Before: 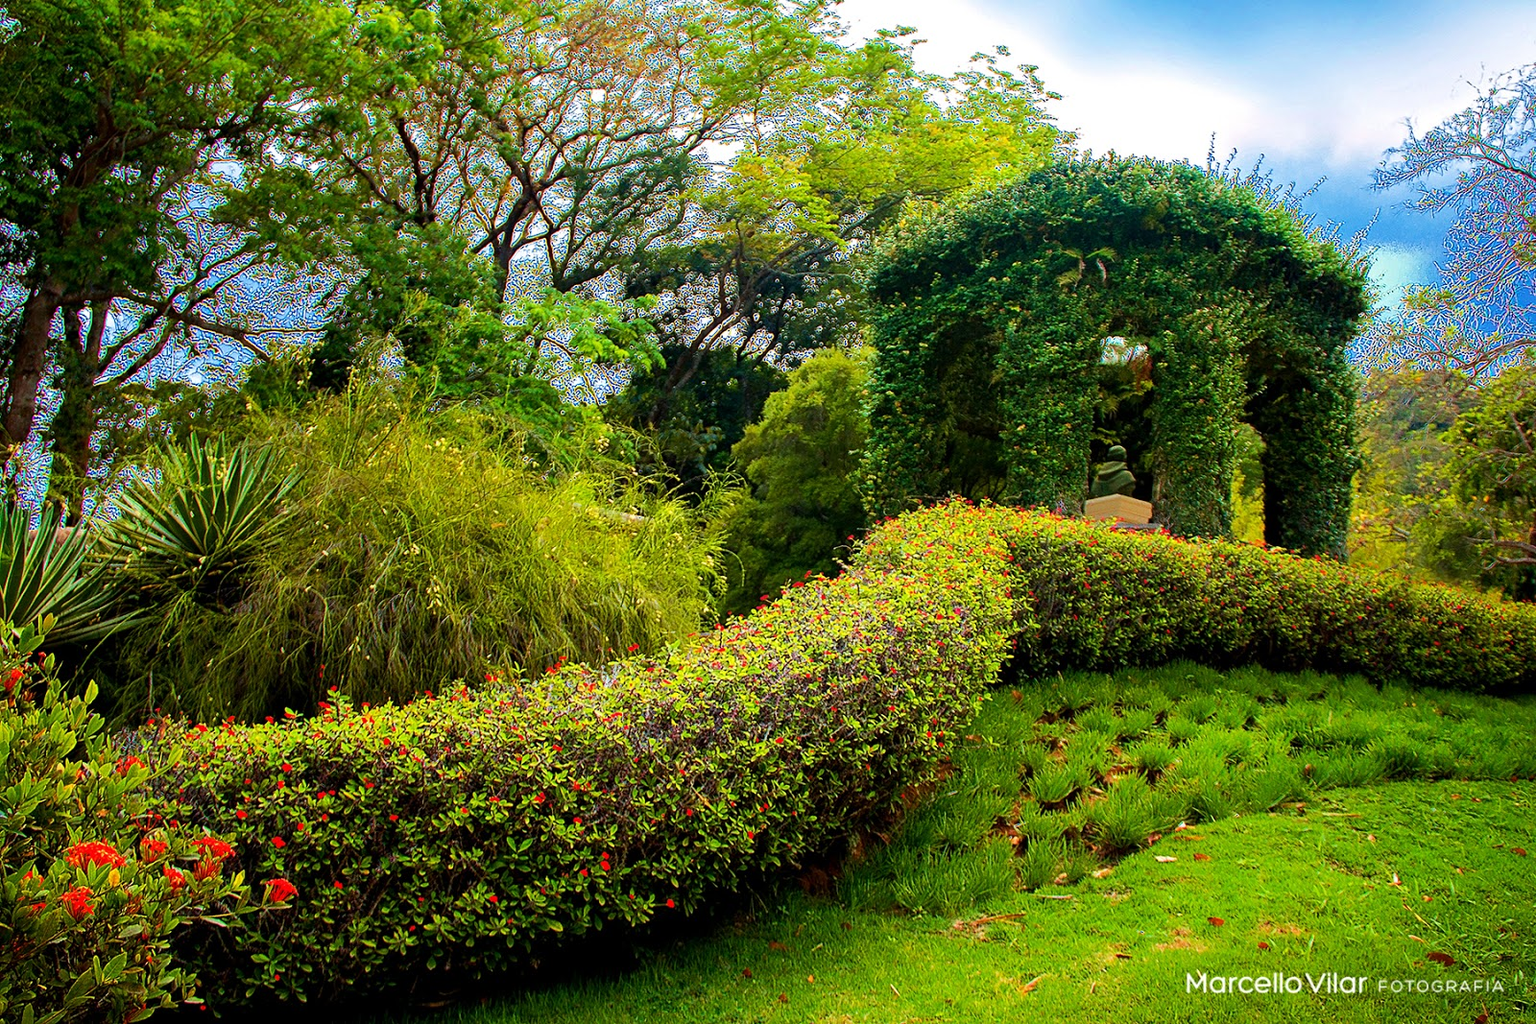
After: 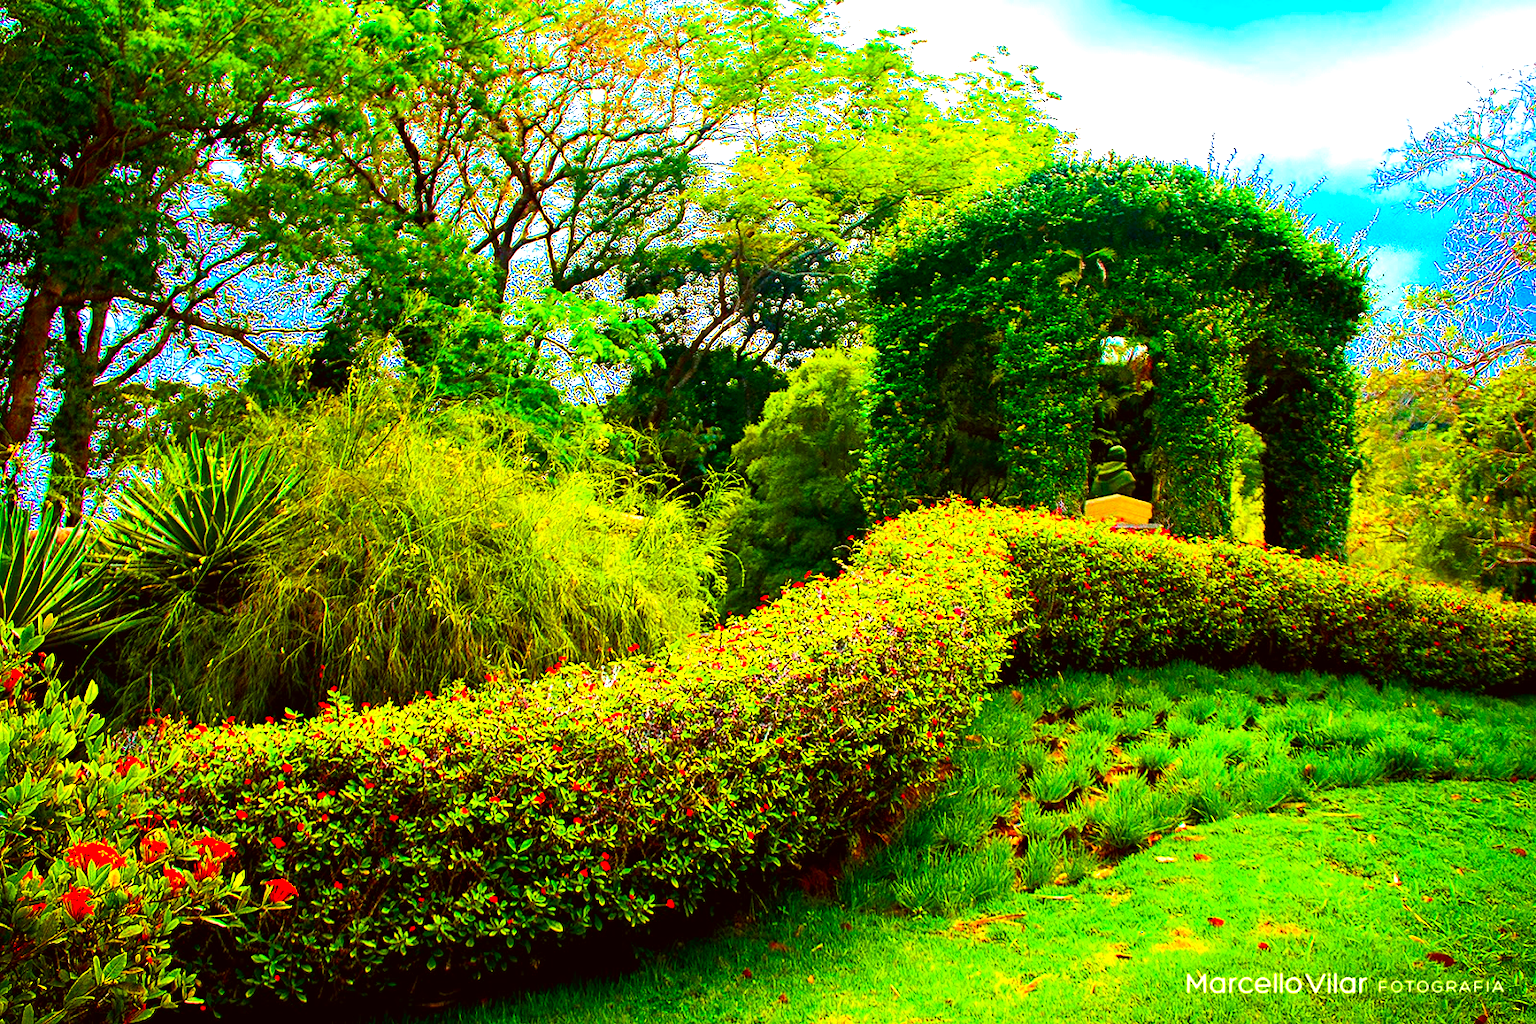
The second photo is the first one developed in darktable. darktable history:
contrast brightness saturation: contrast 0.167, saturation 0.312
color correction: highlights a* -1.67, highlights b* 10.54, shadows a* 0.675, shadows b* 19.72
exposure: exposure 0.494 EV, compensate highlight preservation false
color balance rgb: power › chroma 0.488%, power › hue 262.41°, linear chroma grading › shadows 31.841%, linear chroma grading › global chroma -2.17%, linear chroma grading › mid-tones 3.71%, perceptual saturation grading › global saturation 35.297%, perceptual brilliance grading › global brilliance 12.144%
